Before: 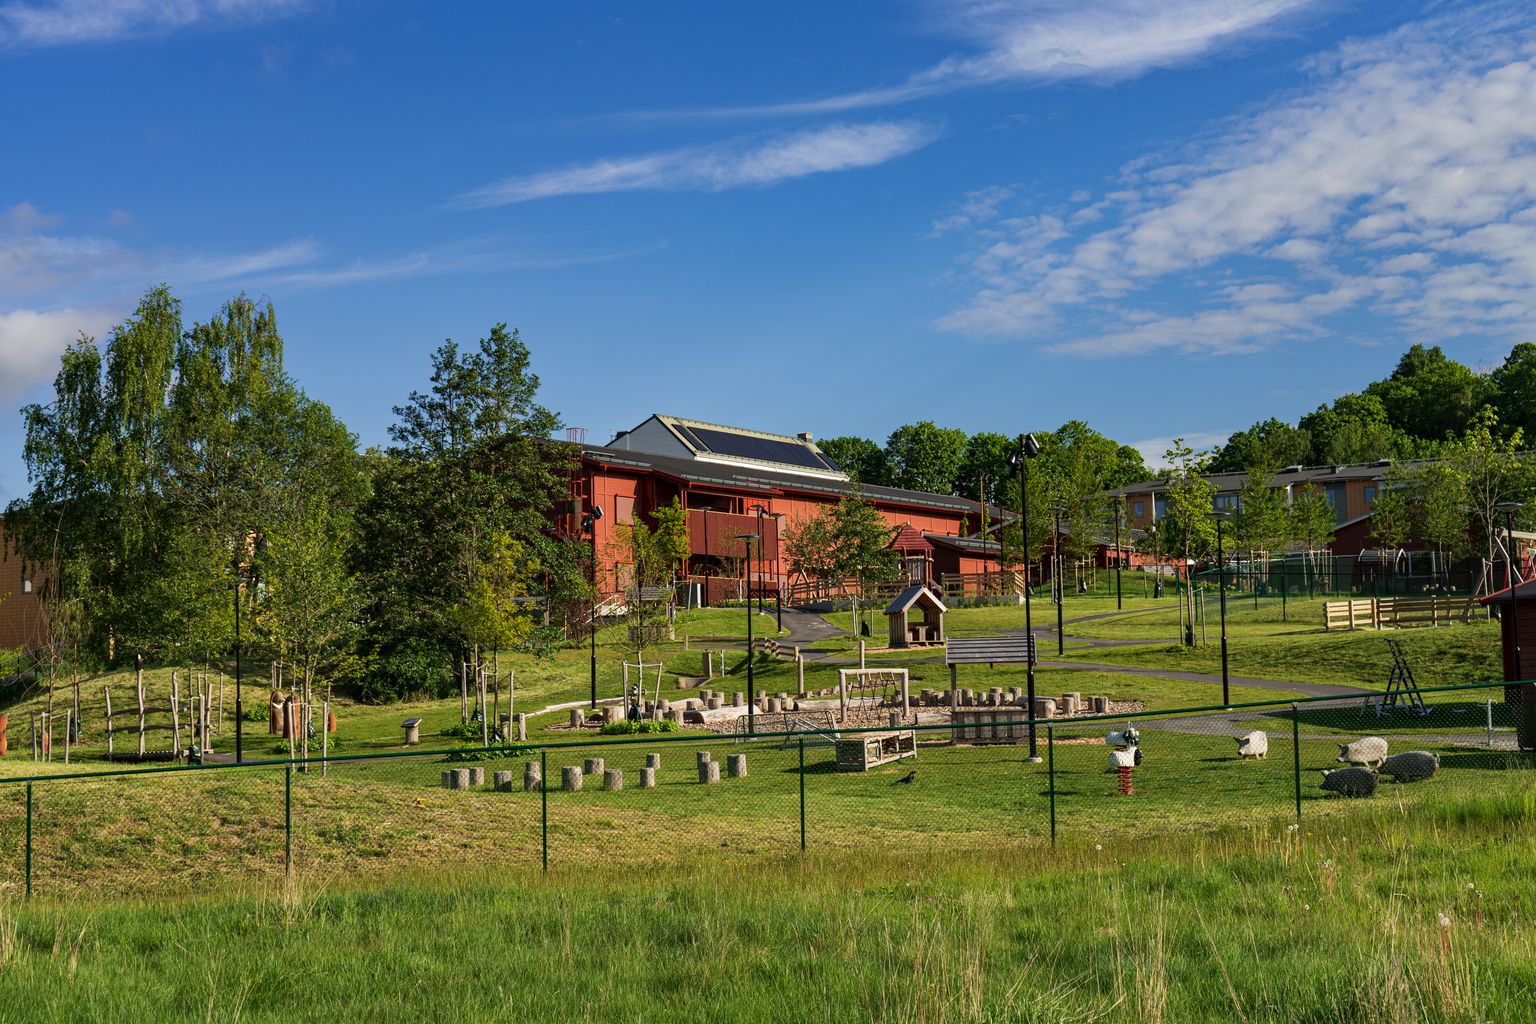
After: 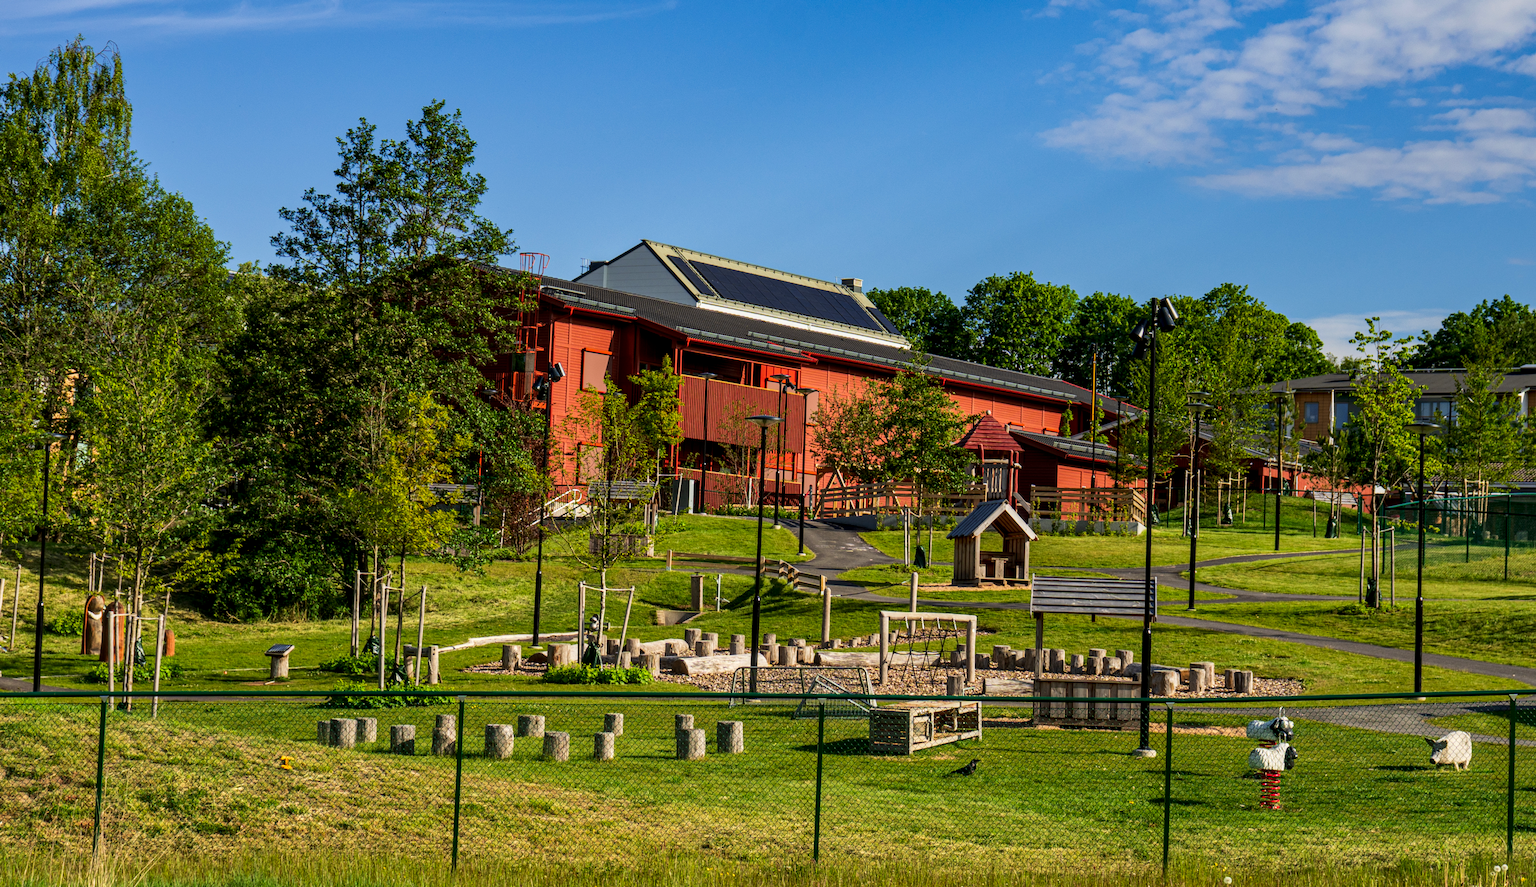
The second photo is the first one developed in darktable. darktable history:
crop and rotate: angle -3.37°, left 9.79%, top 20.73%, right 12.42%, bottom 11.82%
contrast brightness saturation: contrast 0.08, saturation 0.2
local contrast: on, module defaults
